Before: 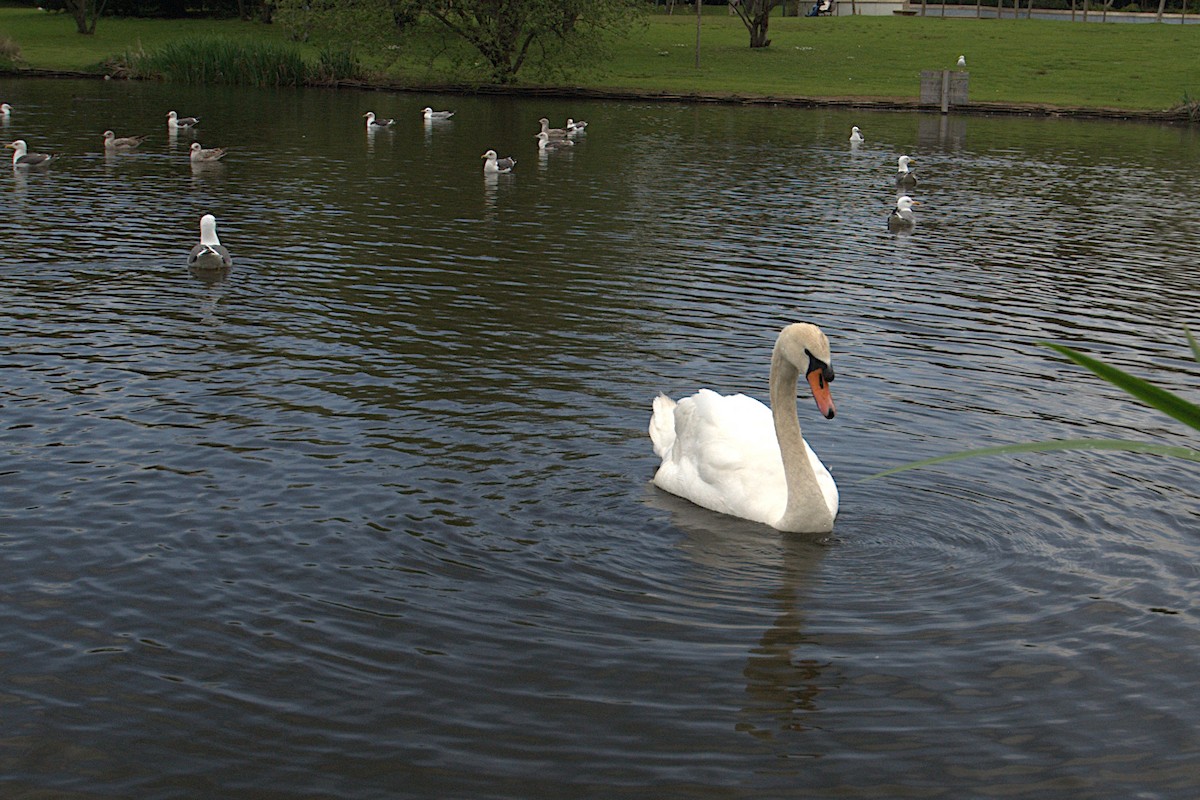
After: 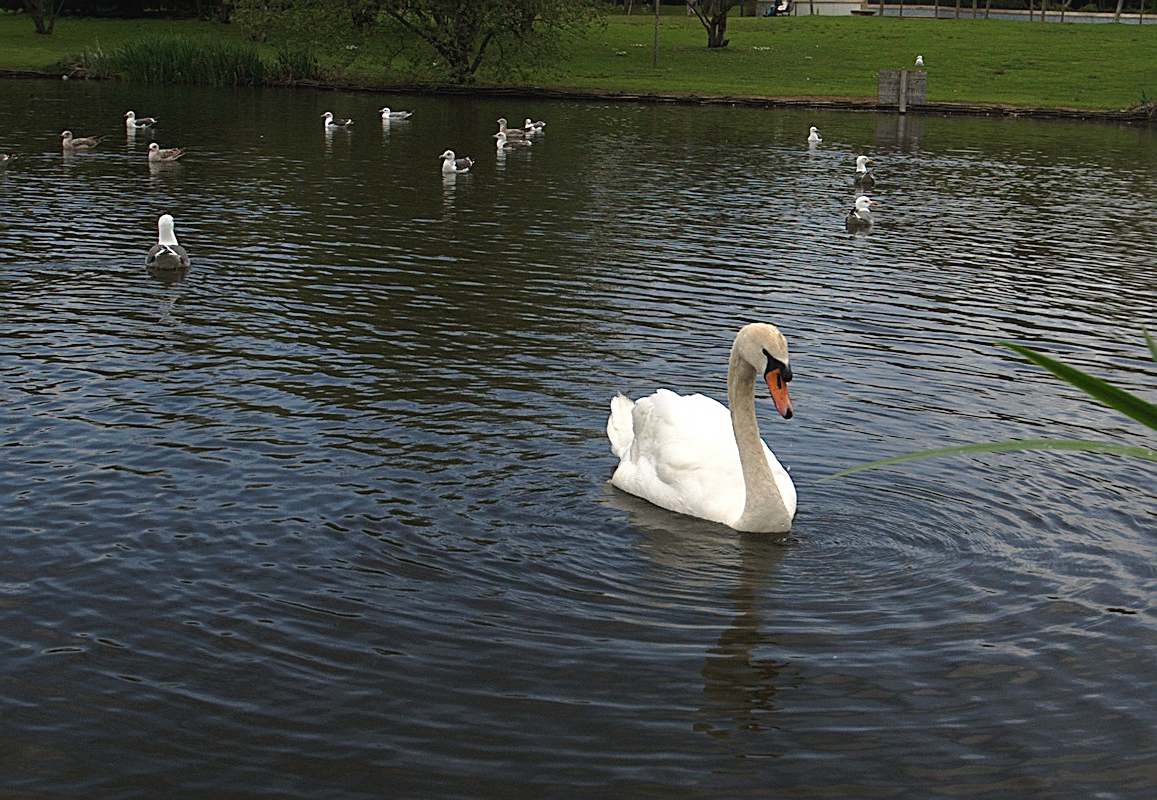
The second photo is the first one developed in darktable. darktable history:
tone curve: curves: ch0 [(0, 0.021) (0.059, 0.053) (0.212, 0.18) (0.337, 0.304) (0.495, 0.505) (0.725, 0.731) (0.89, 0.919) (1, 1)]; ch1 [(0, 0) (0.094, 0.081) (0.311, 0.282) (0.421, 0.417) (0.479, 0.475) (0.54, 0.55) (0.615, 0.65) (0.683, 0.688) (1, 1)]; ch2 [(0, 0) (0.257, 0.217) (0.44, 0.431) (0.498, 0.507) (0.603, 0.598) (1, 1)], preserve colors none
sharpen: on, module defaults
crop and rotate: left 3.544%
